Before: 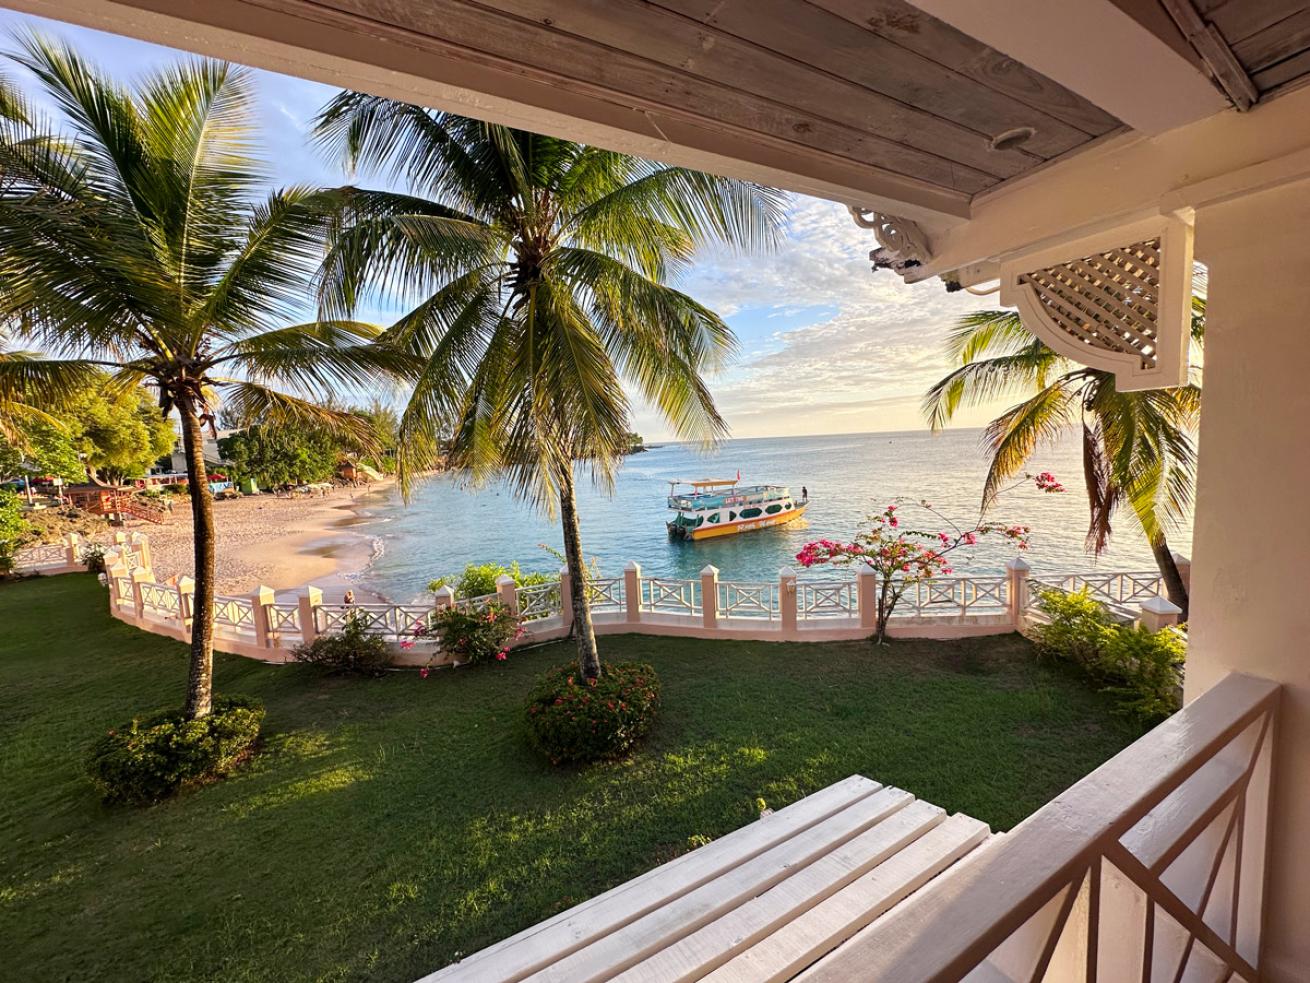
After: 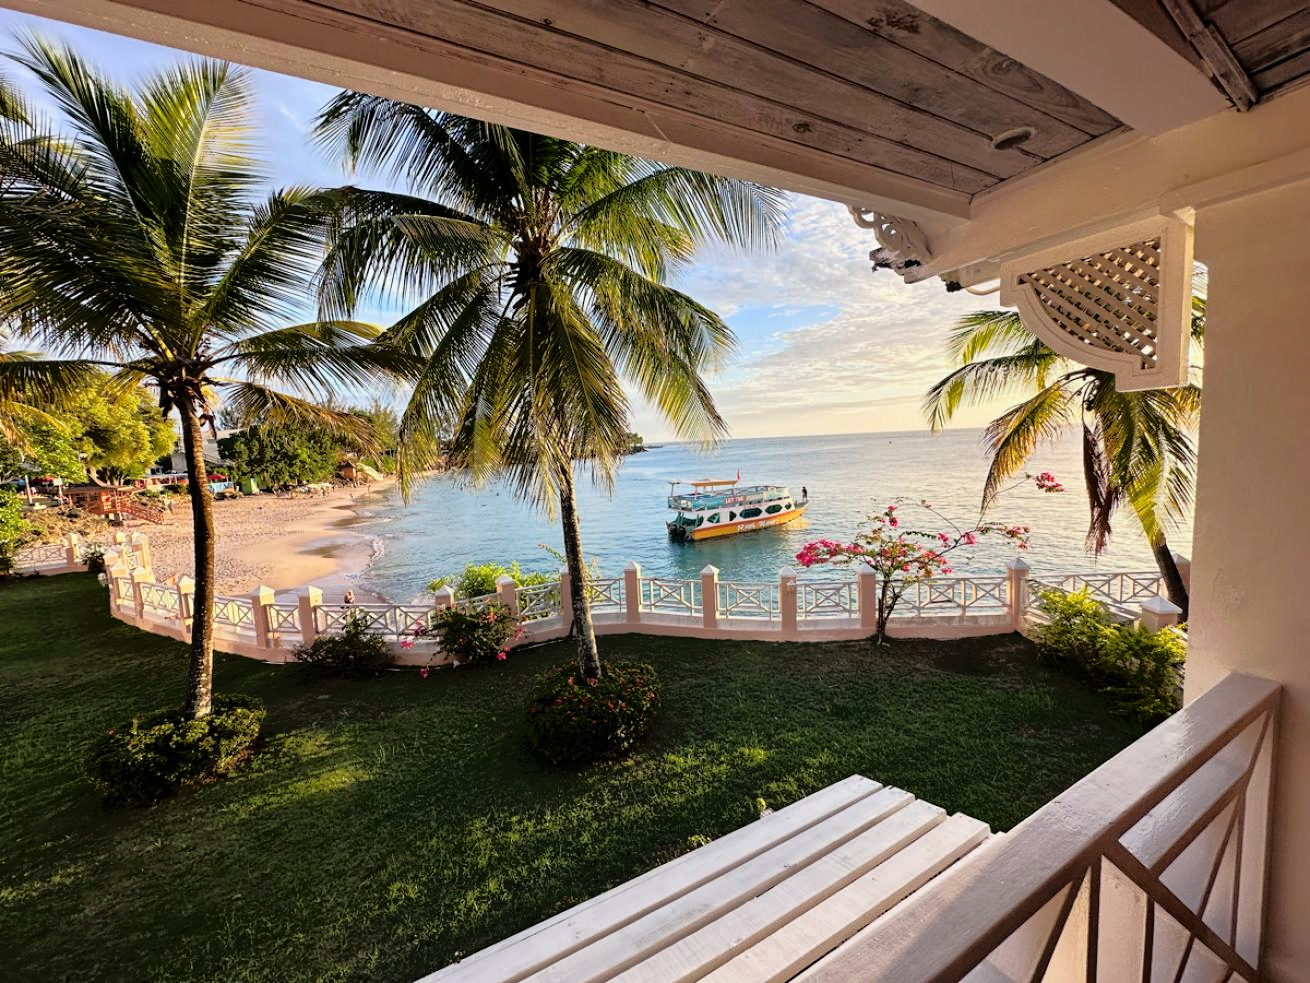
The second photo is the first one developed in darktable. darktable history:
tone equalizer: -8 EV -1.83 EV, -7 EV -1.17 EV, -6 EV -1.62 EV, edges refinement/feathering 500, mask exposure compensation -1.57 EV, preserve details no
